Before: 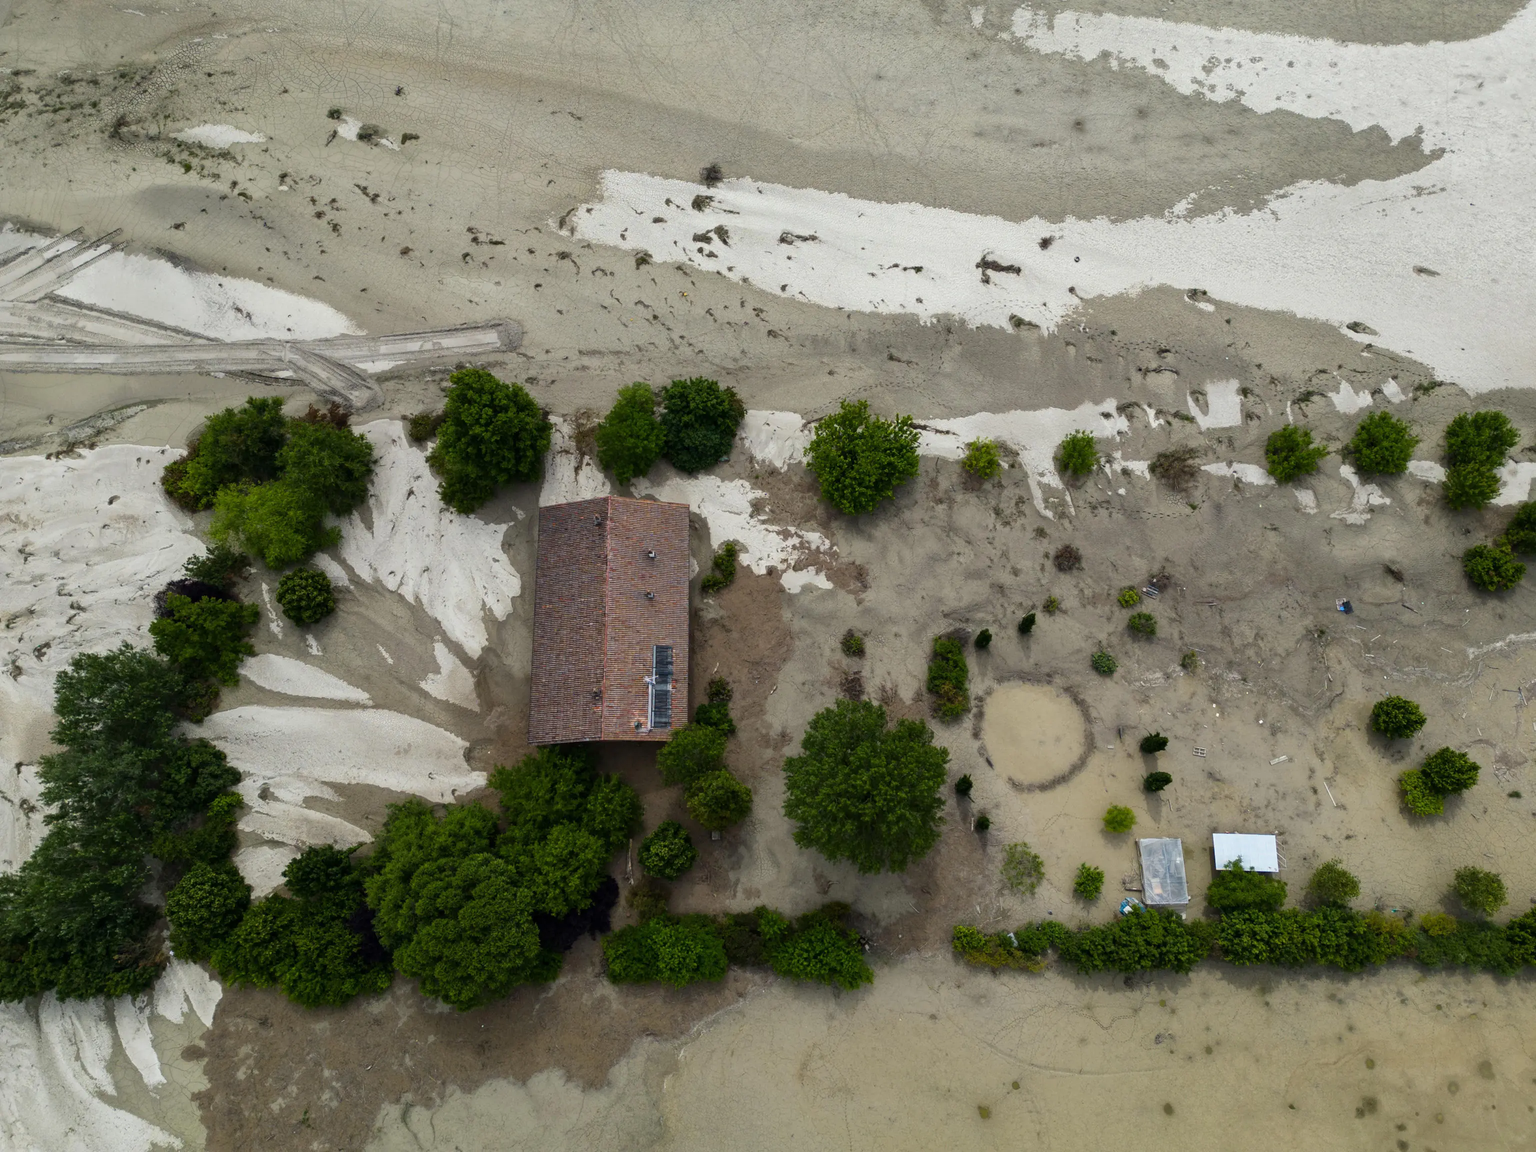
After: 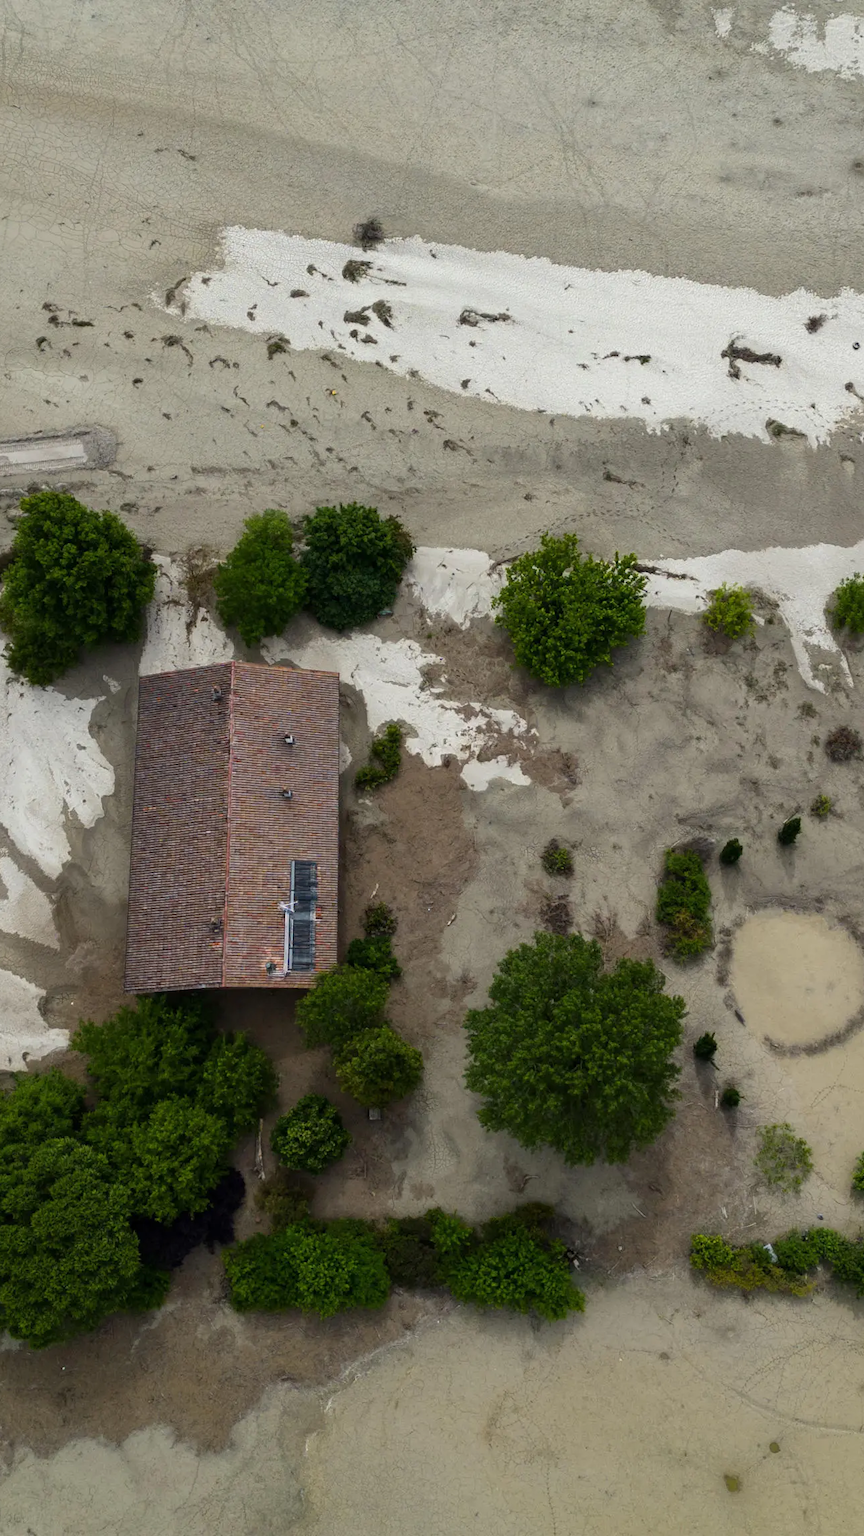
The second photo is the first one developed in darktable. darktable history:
crop: left 28.35%, right 29.402%
